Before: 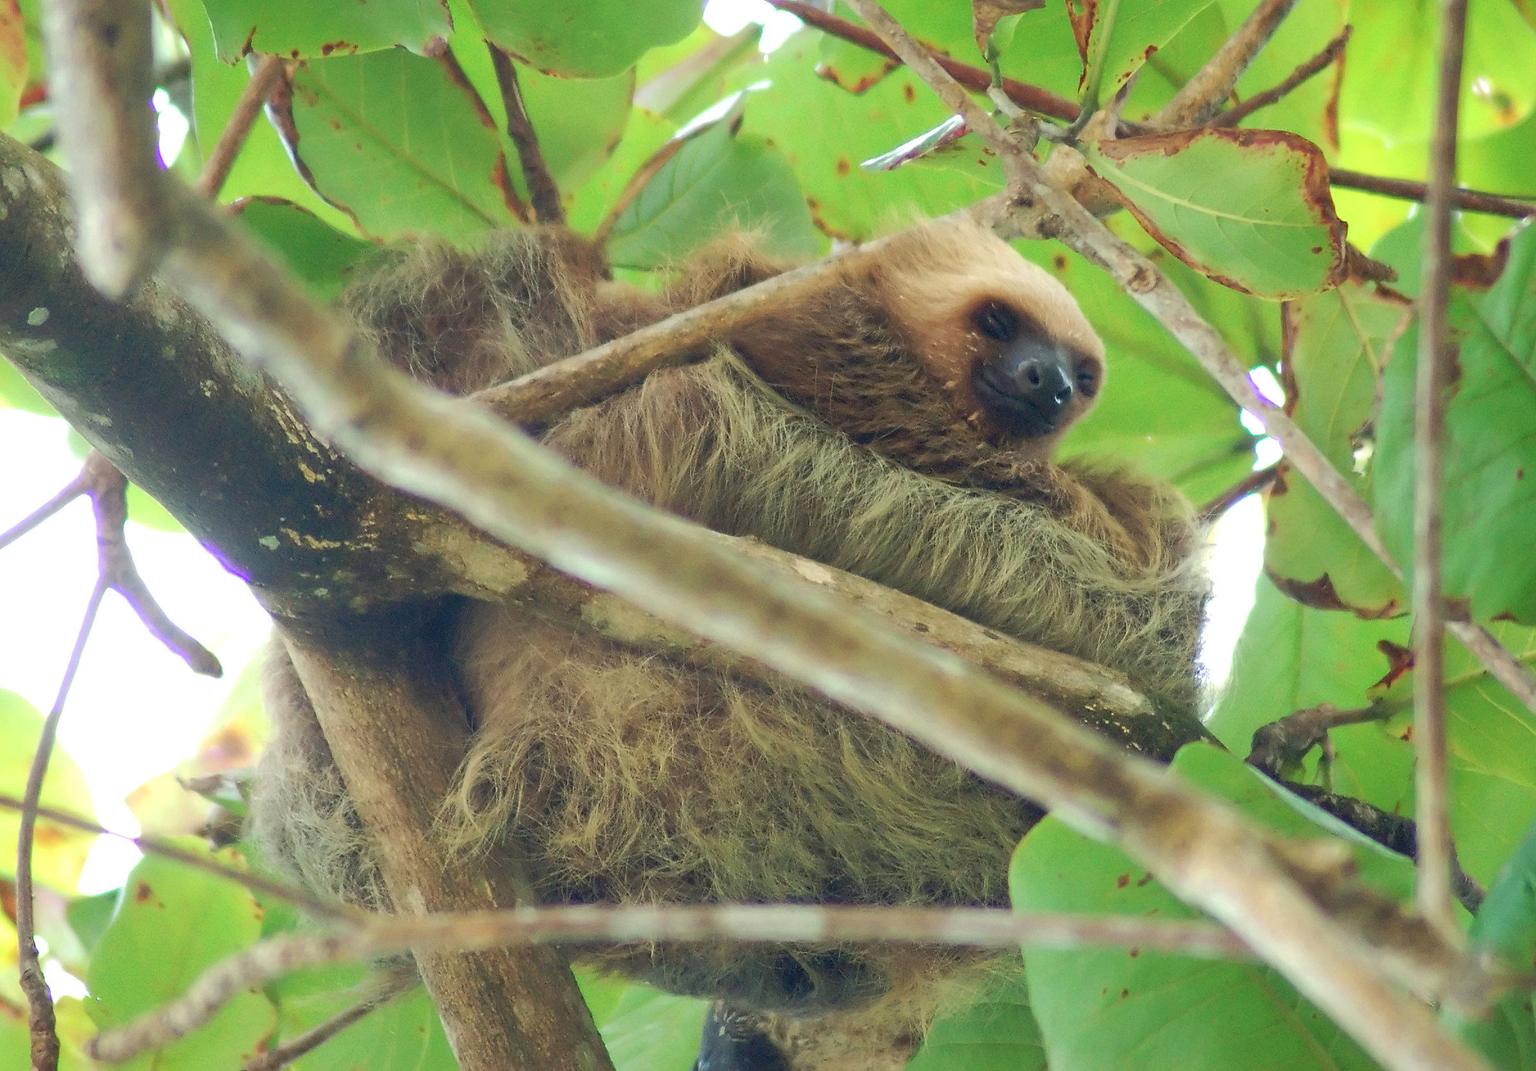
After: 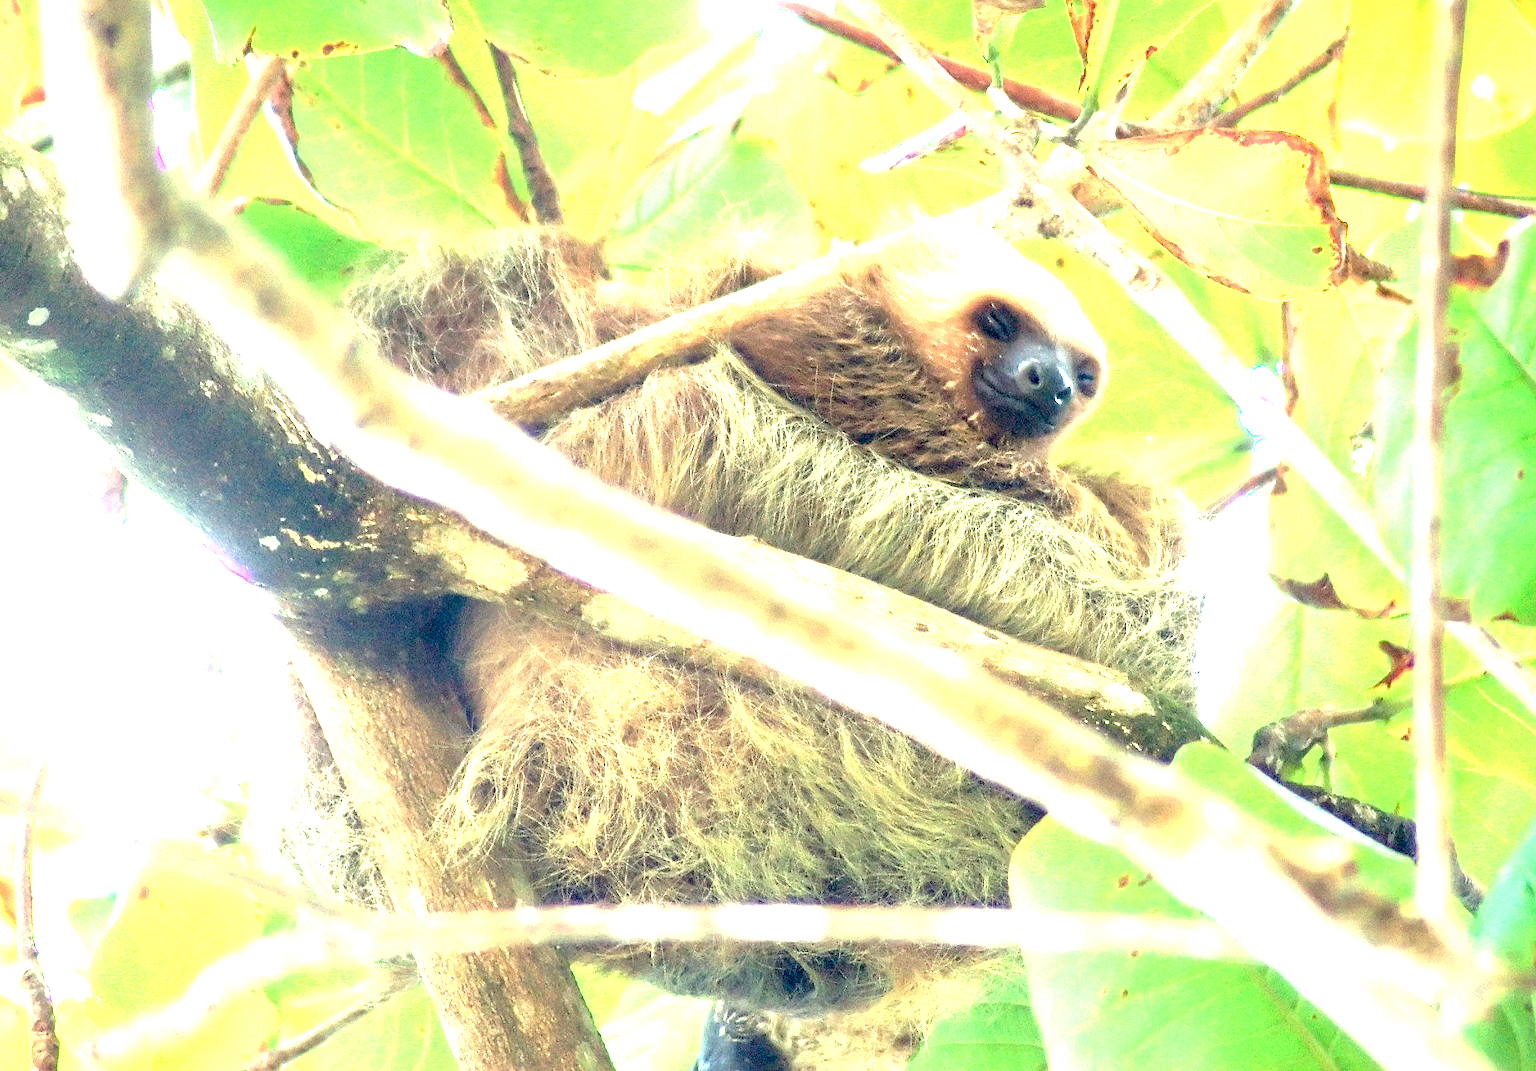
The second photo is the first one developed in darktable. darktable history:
local contrast: highlights 102%, shadows 103%, detail 119%, midtone range 0.2
exposure: black level correction 0.011, exposure 1.088 EV, compensate exposure bias true, compensate highlight preservation false
tone equalizer: -8 EV -1.08 EV, -7 EV -0.994 EV, -6 EV -0.866 EV, -5 EV -0.597 EV, -3 EV 0.546 EV, -2 EV 0.874 EV, -1 EV 0.989 EV, +0 EV 1.07 EV
